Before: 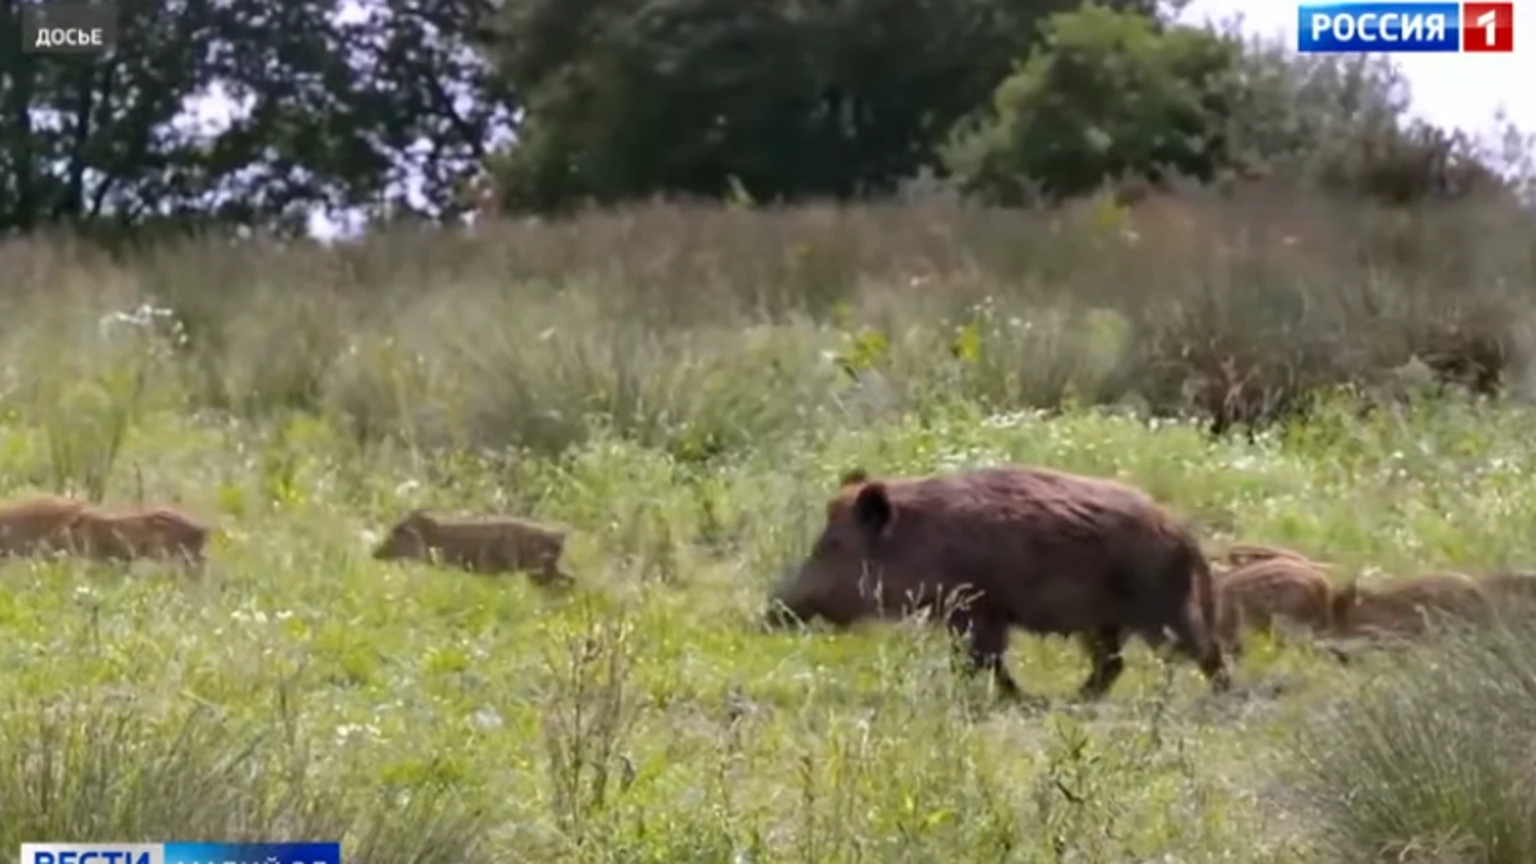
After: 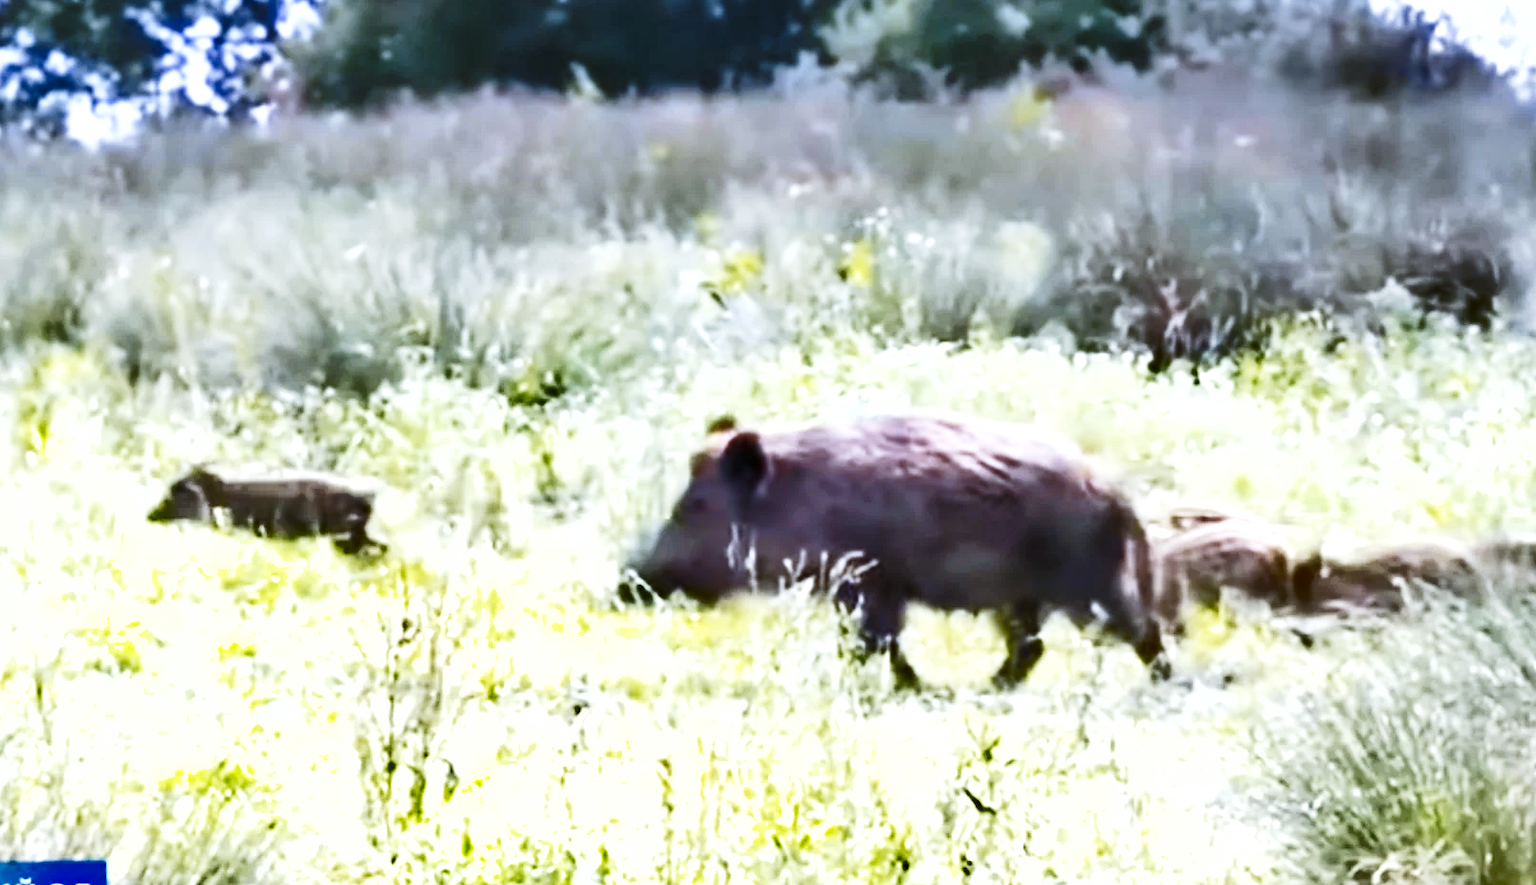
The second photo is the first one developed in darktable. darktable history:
base curve: curves: ch0 [(0, 0) (0.028, 0.03) (0.121, 0.232) (0.46, 0.748) (0.859, 0.968) (1, 1)], preserve colors none
color calibration: illuminant Planckian (black body), x 0.378, y 0.375, temperature 4065 K
crop: left 16.315%, top 14.246%
exposure: black level correction 0, exposure 1.45 EV, compensate exposure bias true, compensate highlight preservation false
graduated density: hue 238.83°, saturation 50%
color contrast: green-magenta contrast 0.8, blue-yellow contrast 1.1, unbound 0
tone equalizer: -8 EV -0.417 EV, -7 EV -0.389 EV, -6 EV -0.333 EV, -5 EV -0.222 EV, -3 EV 0.222 EV, -2 EV 0.333 EV, -1 EV 0.389 EV, +0 EV 0.417 EV, edges refinement/feathering 500, mask exposure compensation -1.57 EV, preserve details no
shadows and highlights: radius 100.41, shadows 50.55, highlights -64.36, highlights color adjustment 49.82%, soften with gaussian
